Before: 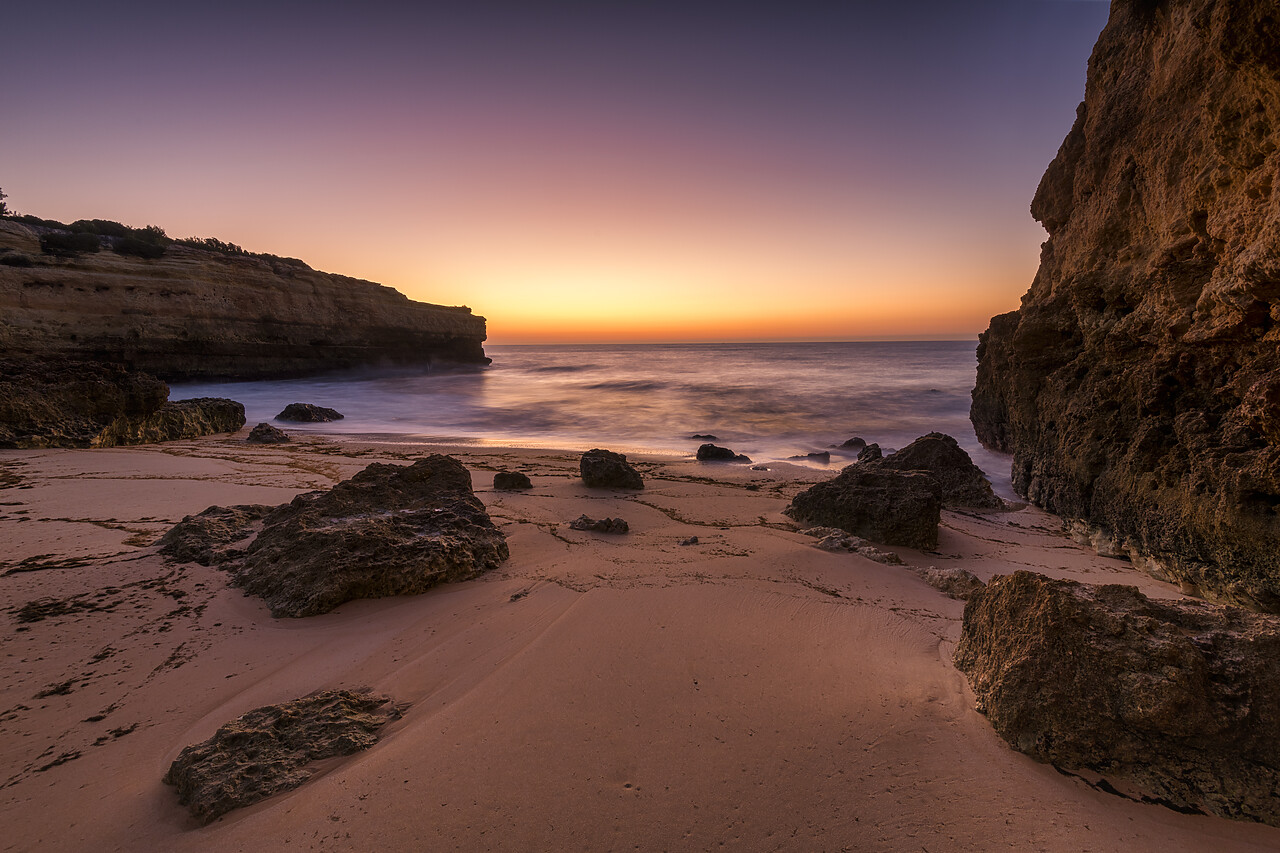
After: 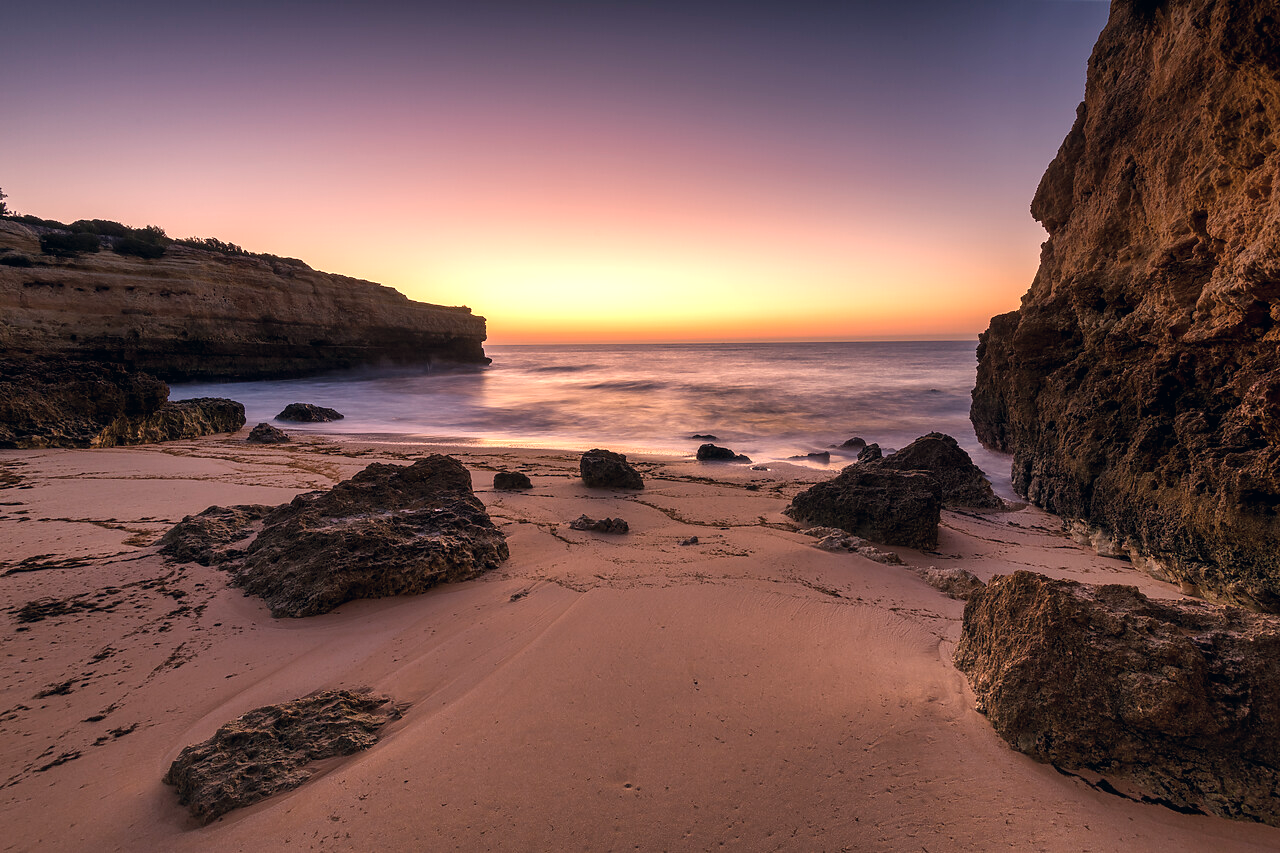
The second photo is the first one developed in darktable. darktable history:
color correction: highlights a* 2.93, highlights b* 4.99, shadows a* -2.71, shadows b* -4.94, saturation 0.811
exposure: black level correction 0, exposure 0.499 EV, compensate highlight preservation false
